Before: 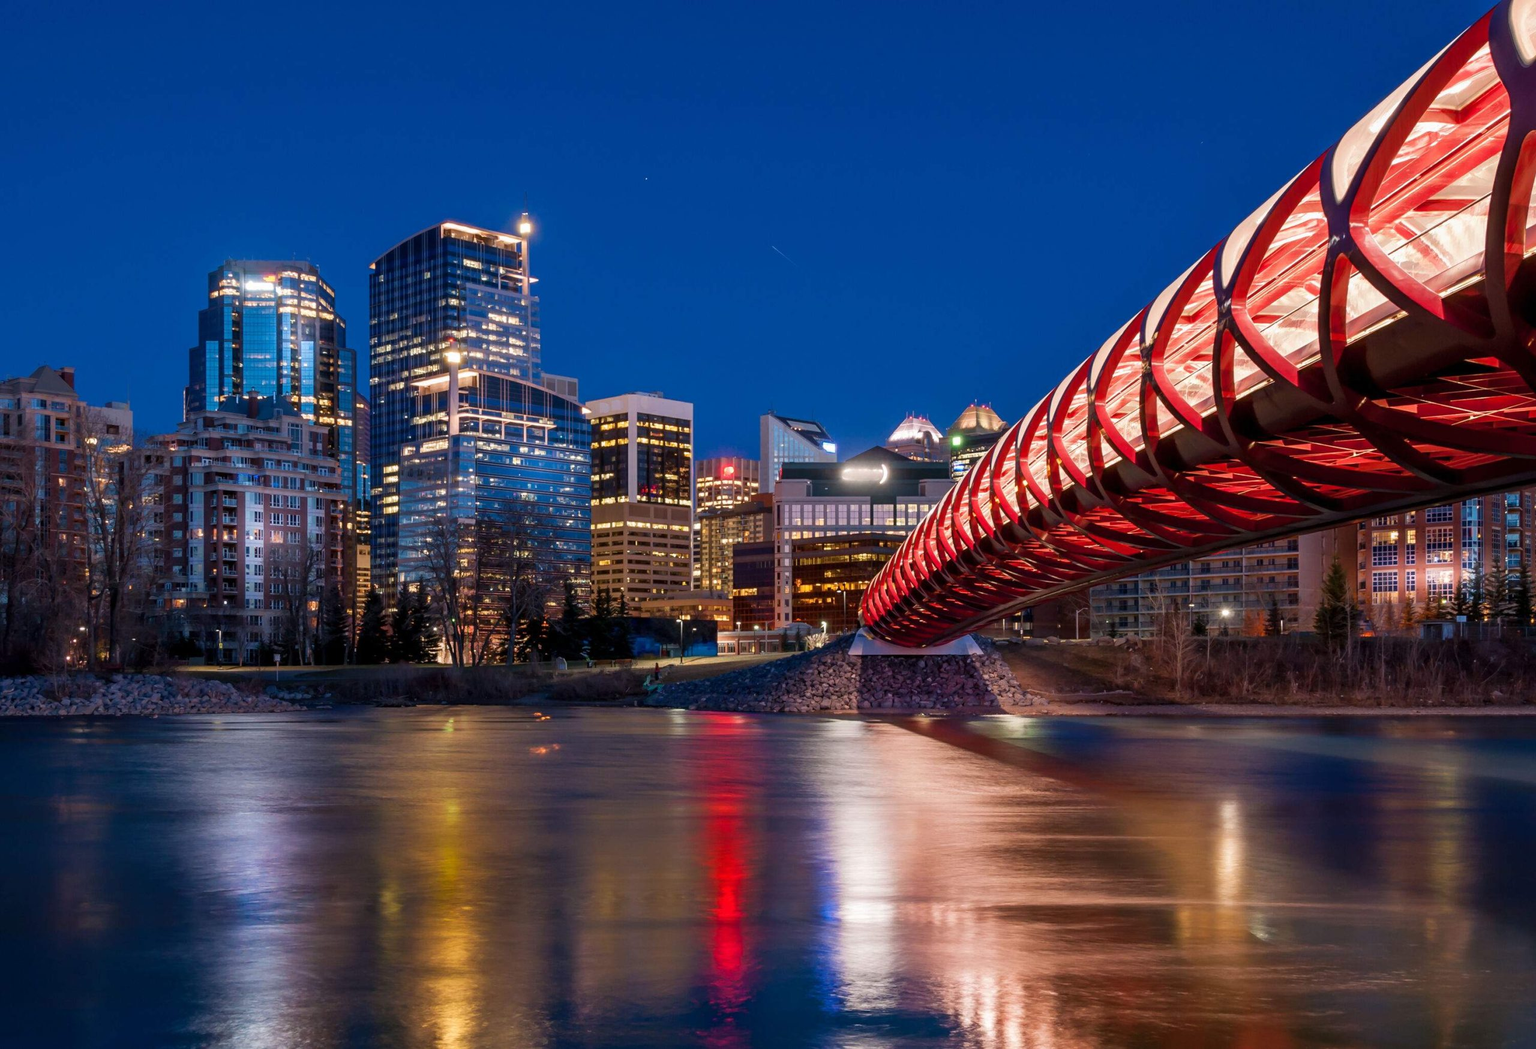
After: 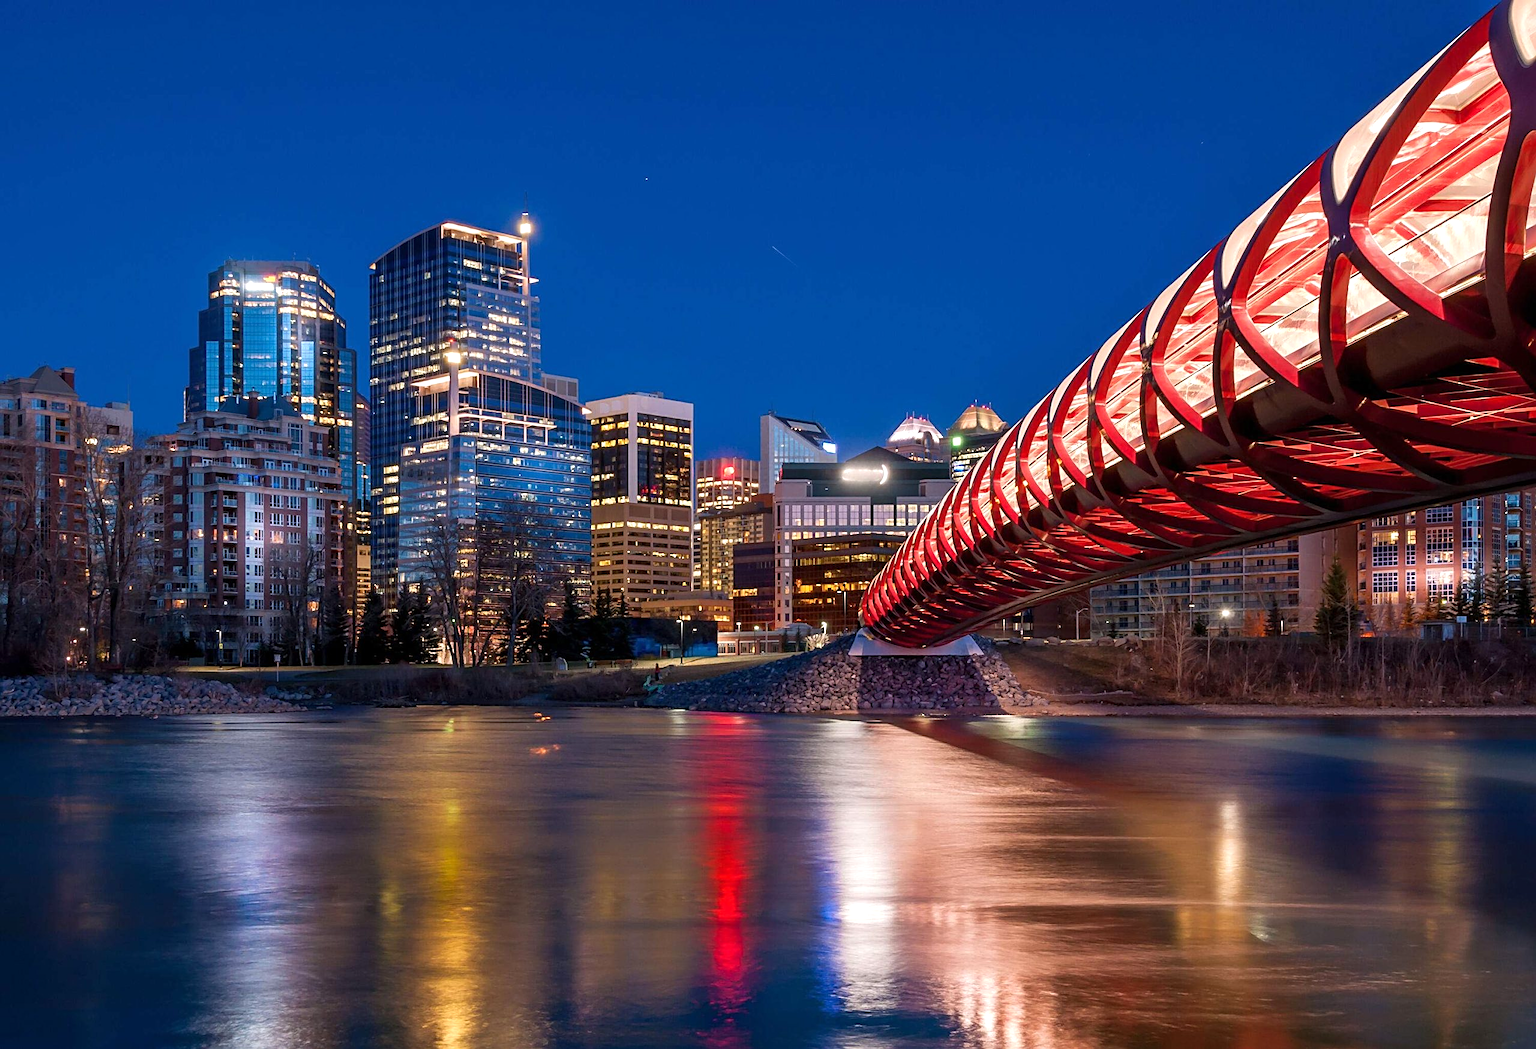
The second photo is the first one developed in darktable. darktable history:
sharpen: on, module defaults
exposure: exposure 0.25 EV, compensate highlight preservation false
